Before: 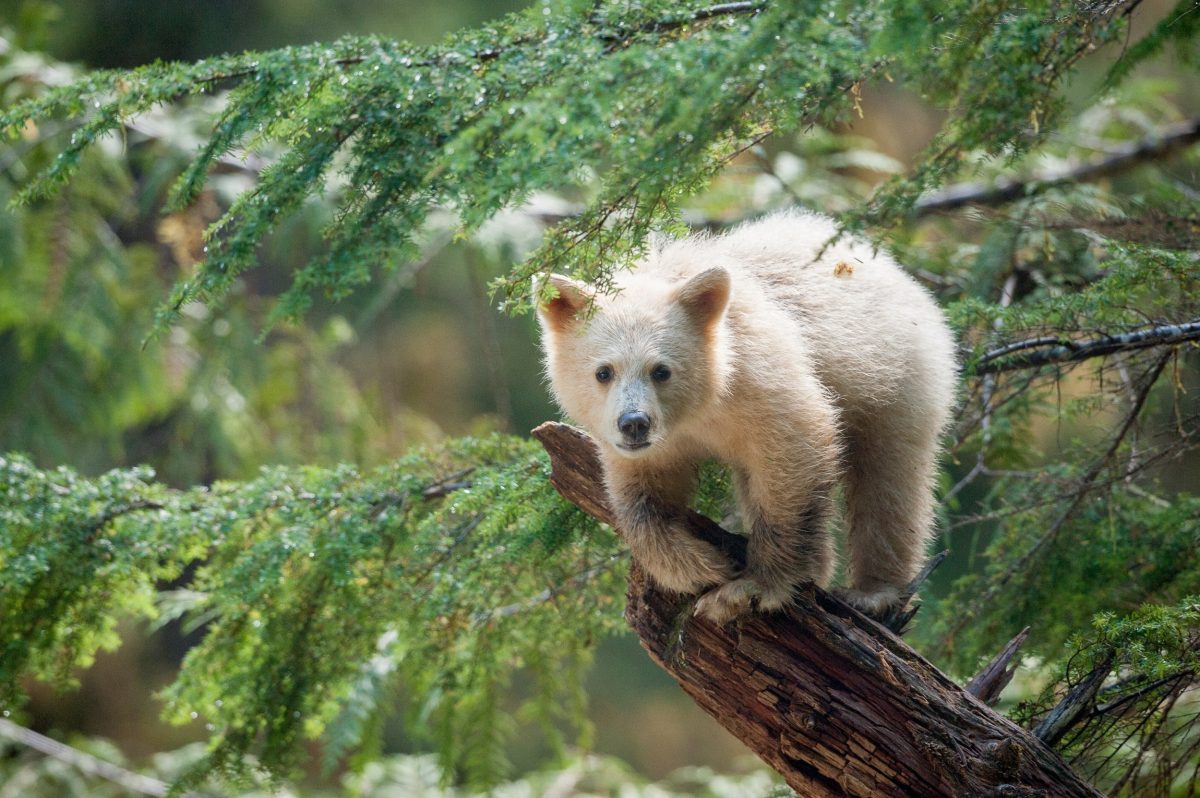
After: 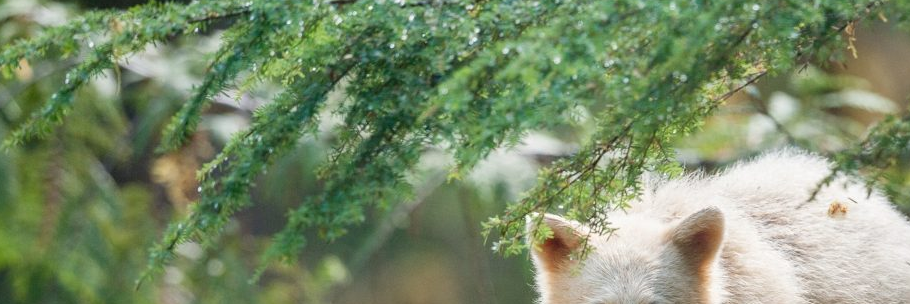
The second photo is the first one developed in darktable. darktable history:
crop: left 0.561%, top 7.627%, right 23.6%, bottom 54.193%
